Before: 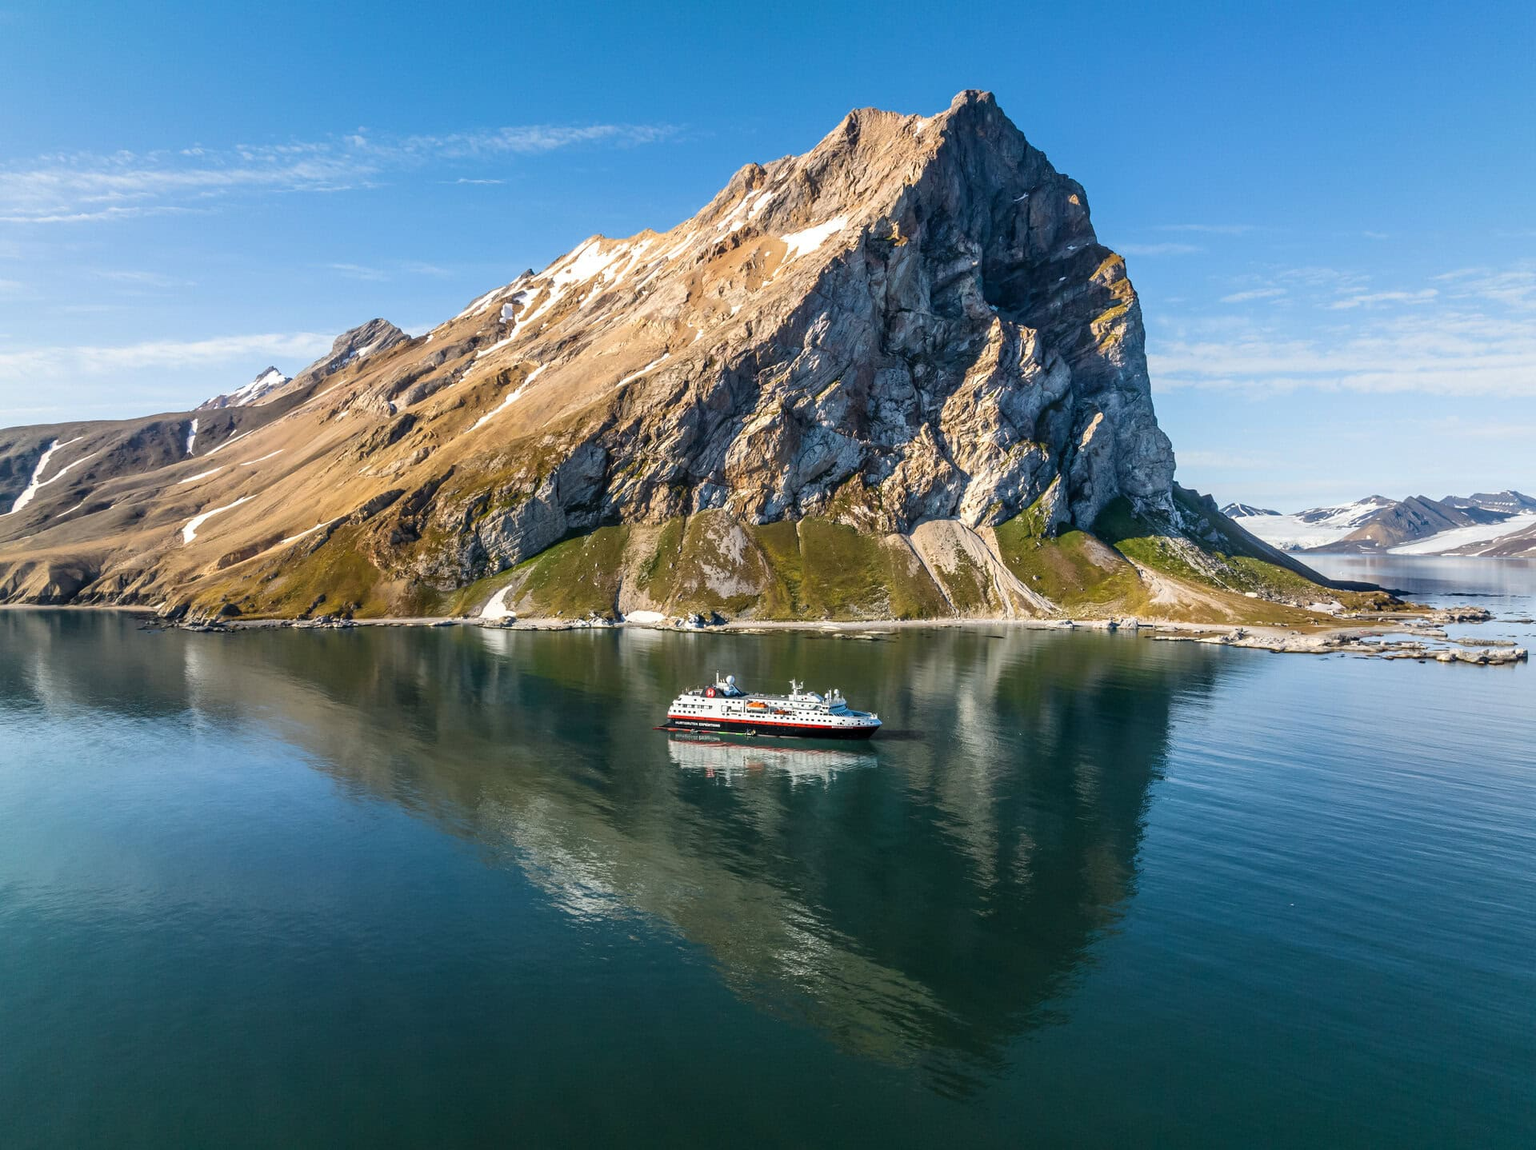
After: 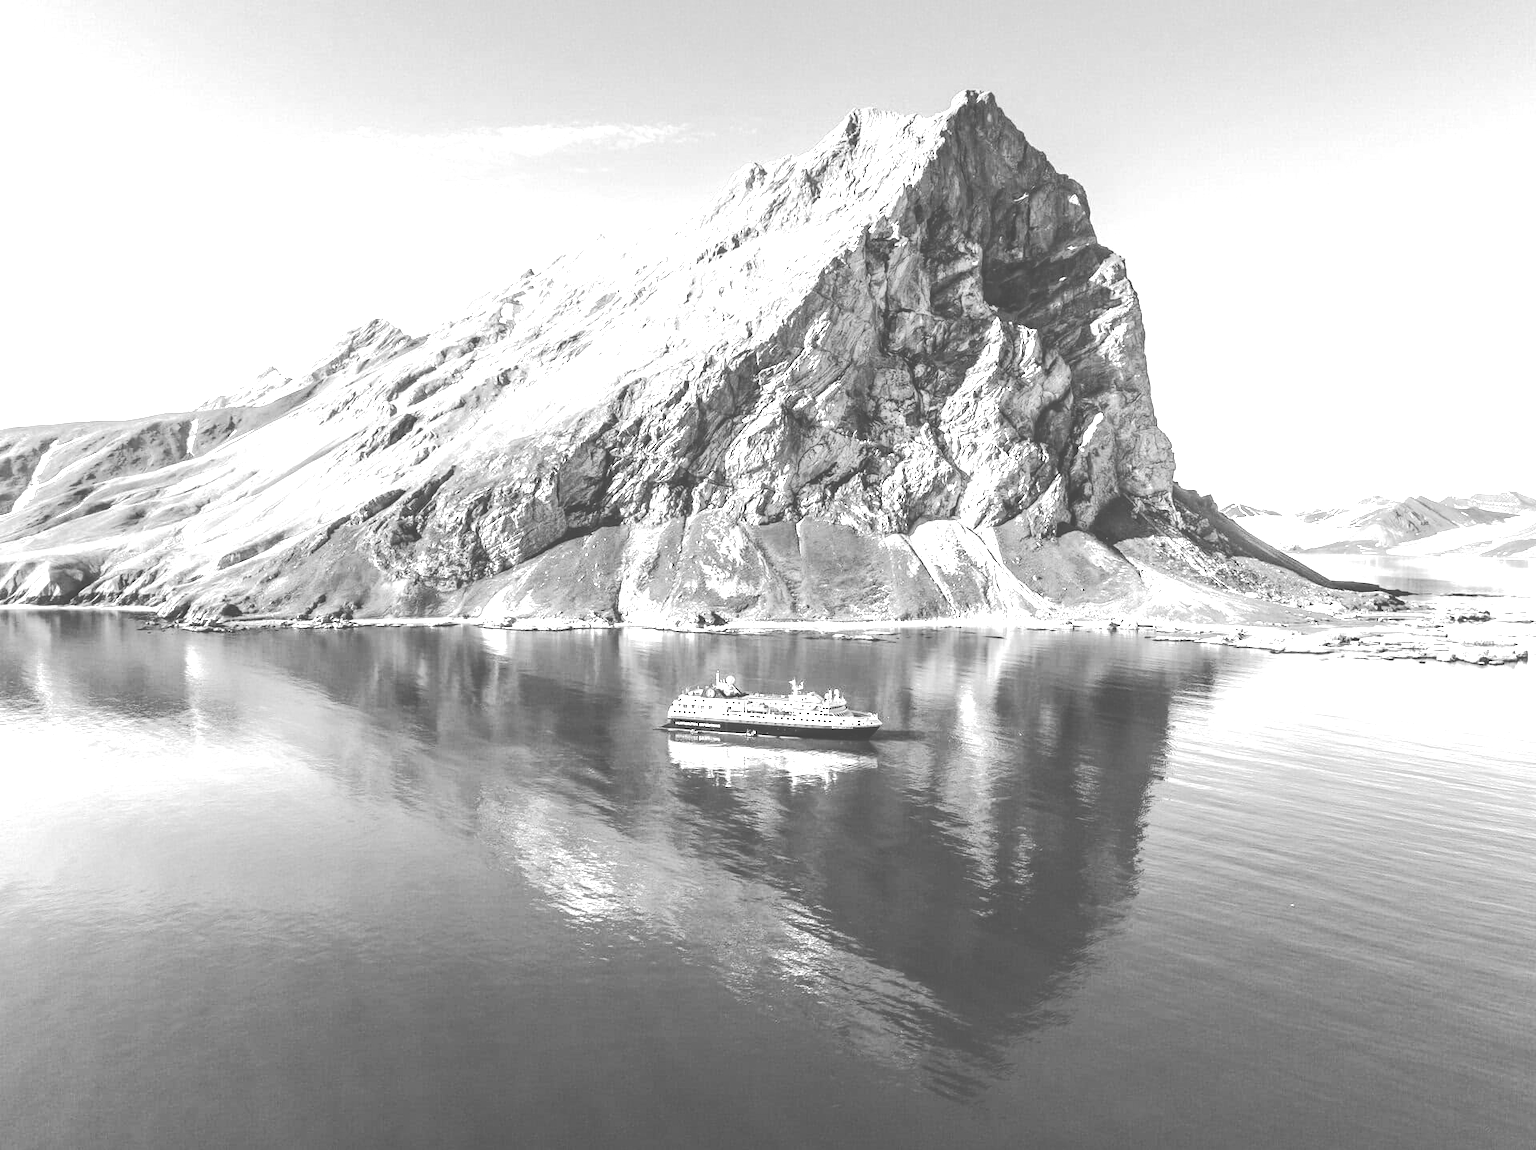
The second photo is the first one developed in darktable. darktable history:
monochrome: on, module defaults
tone curve: curves: ch0 [(0, 0) (0.003, 0.301) (0.011, 0.302) (0.025, 0.307) (0.044, 0.313) (0.069, 0.316) (0.1, 0.322) (0.136, 0.325) (0.177, 0.341) (0.224, 0.358) (0.277, 0.386) (0.335, 0.429) (0.399, 0.486) (0.468, 0.556) (0.543, 0.644) (0.623, 0.728) (0.709, 0.796) (0.801, 0.854) (0.898, 0.908) (1, 1)], preserve colors none
local contrast: highlights 61%, shadows 106%, detail 107%, midtone range 0.529
exposure: black level correction 0, exposure 1.35 EV, compensate exposure bias true, compensate highlight preservation false
